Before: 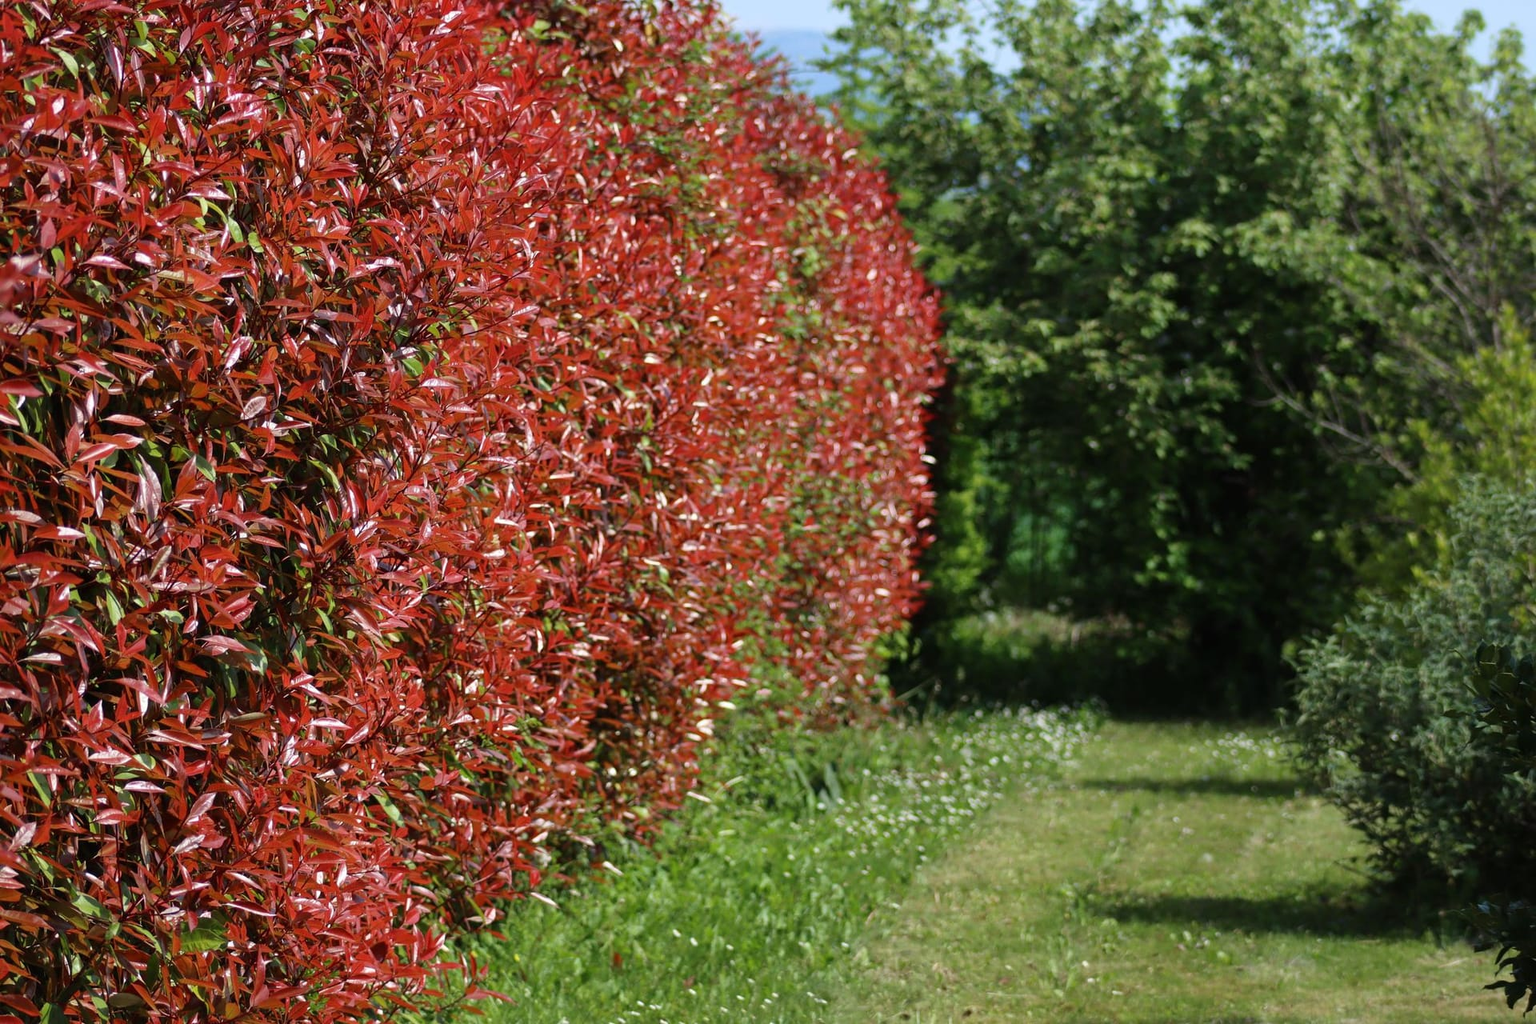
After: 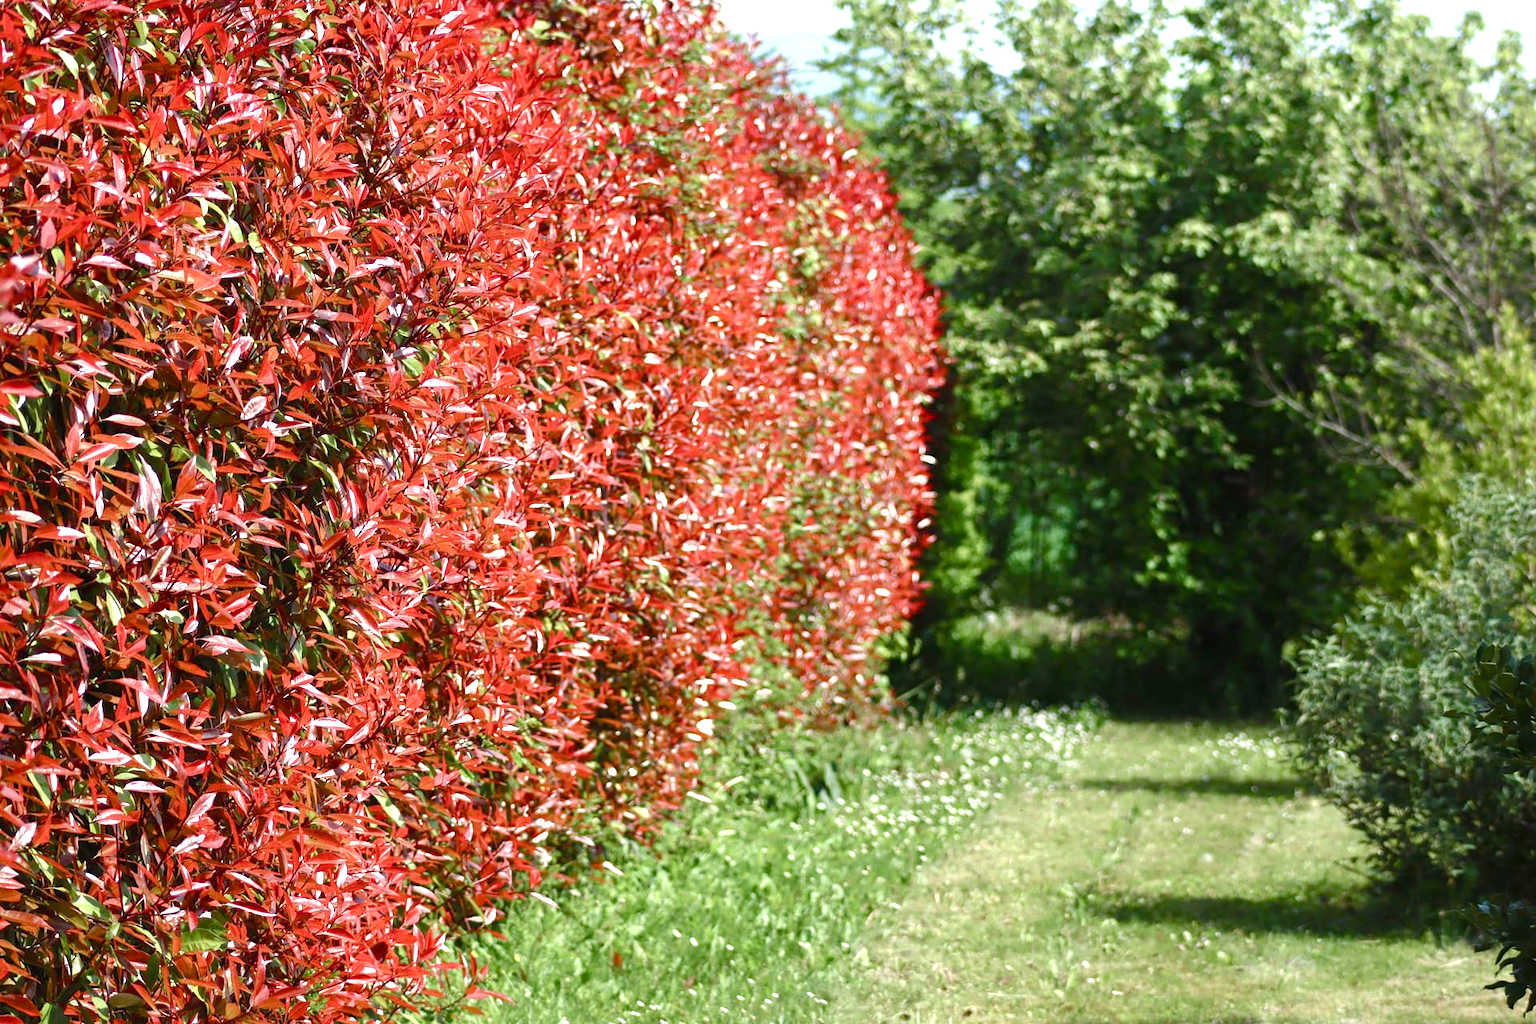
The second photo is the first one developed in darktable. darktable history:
exposure: exposure 1.137 EV, compensate highlight preservation false
color balance rgb: perceptual saturation grading › global saturation 20%, perceptual saturation grading › highlights -50%, perceptual saturation grading › shadows 30%
